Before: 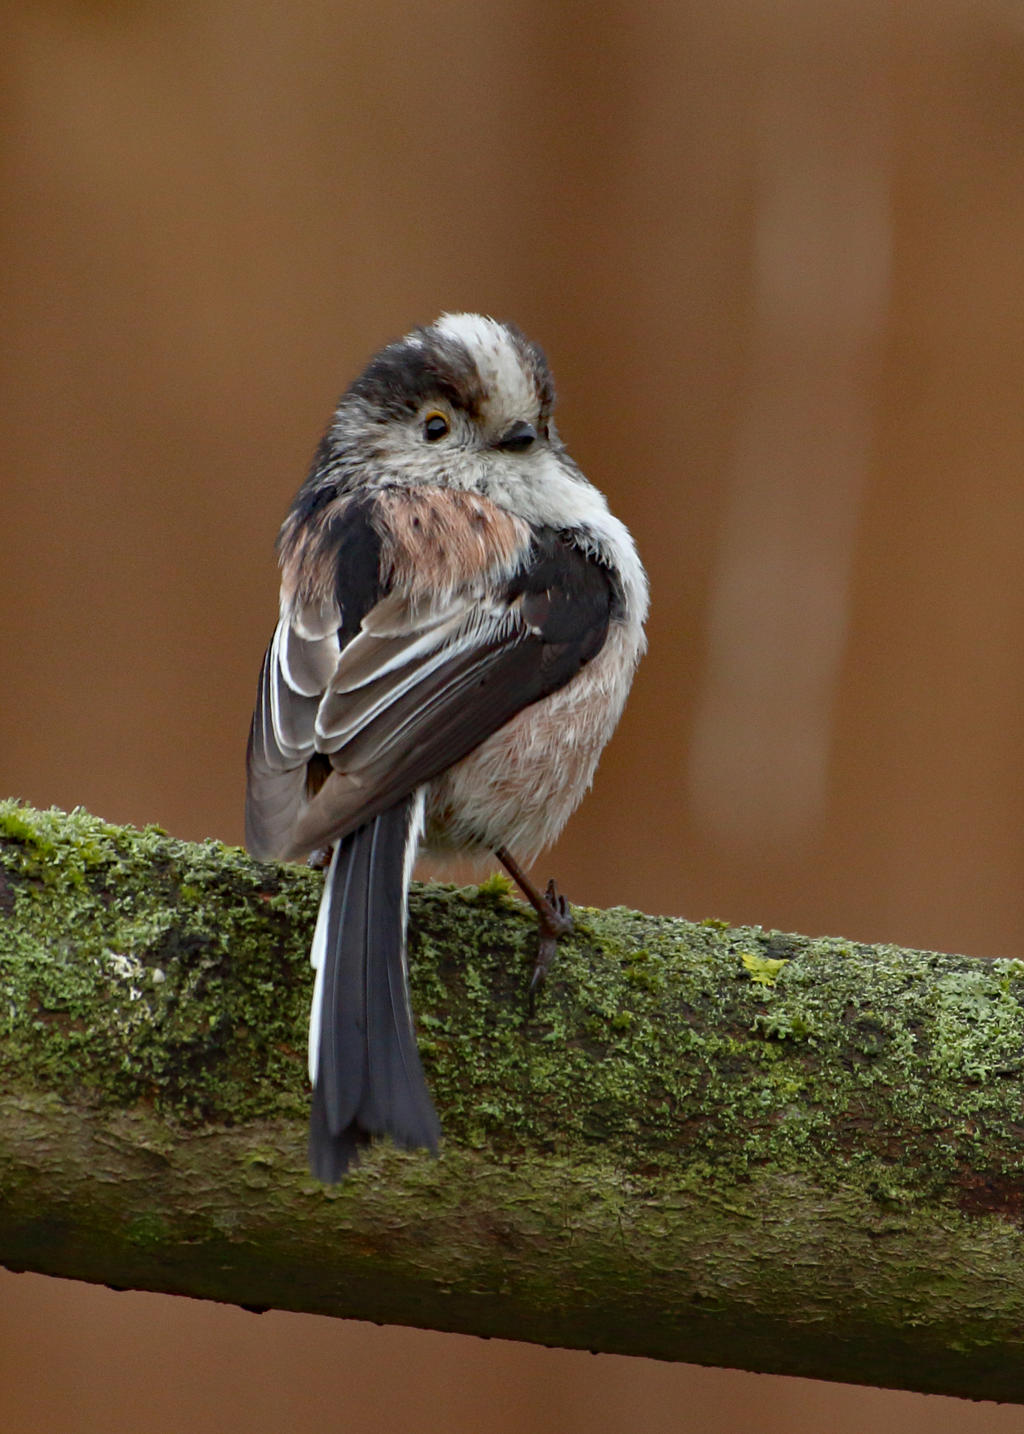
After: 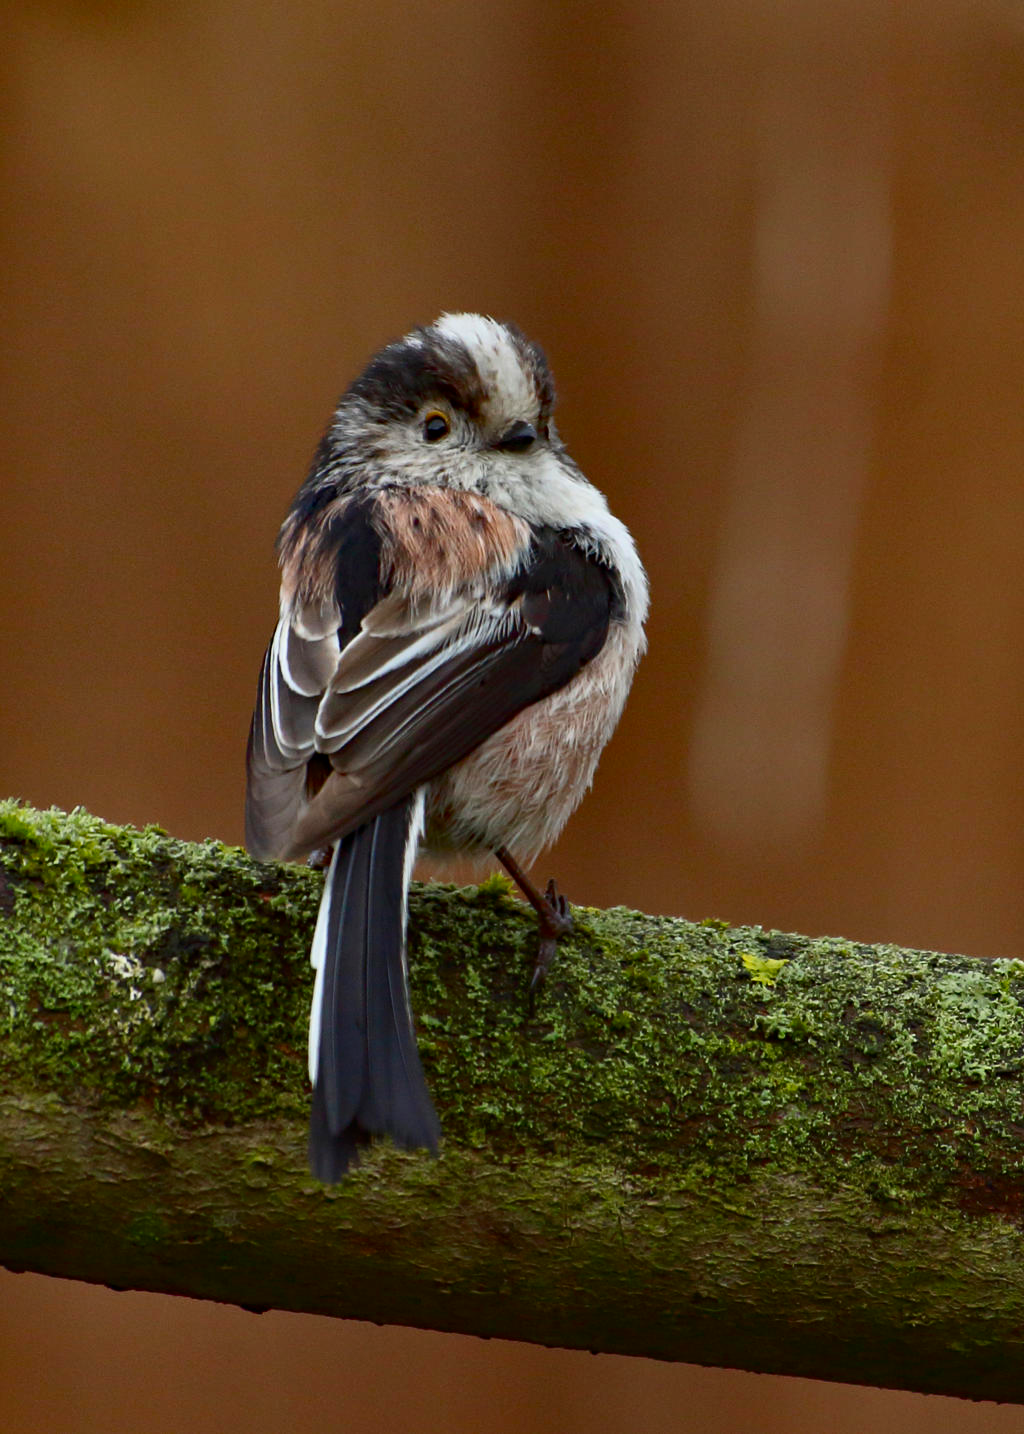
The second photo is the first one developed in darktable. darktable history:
contrast brightness saturation: contrast 0.18, saturation 0.3
exposure: exposure -0.21 EV, compensate highlight preservation false
